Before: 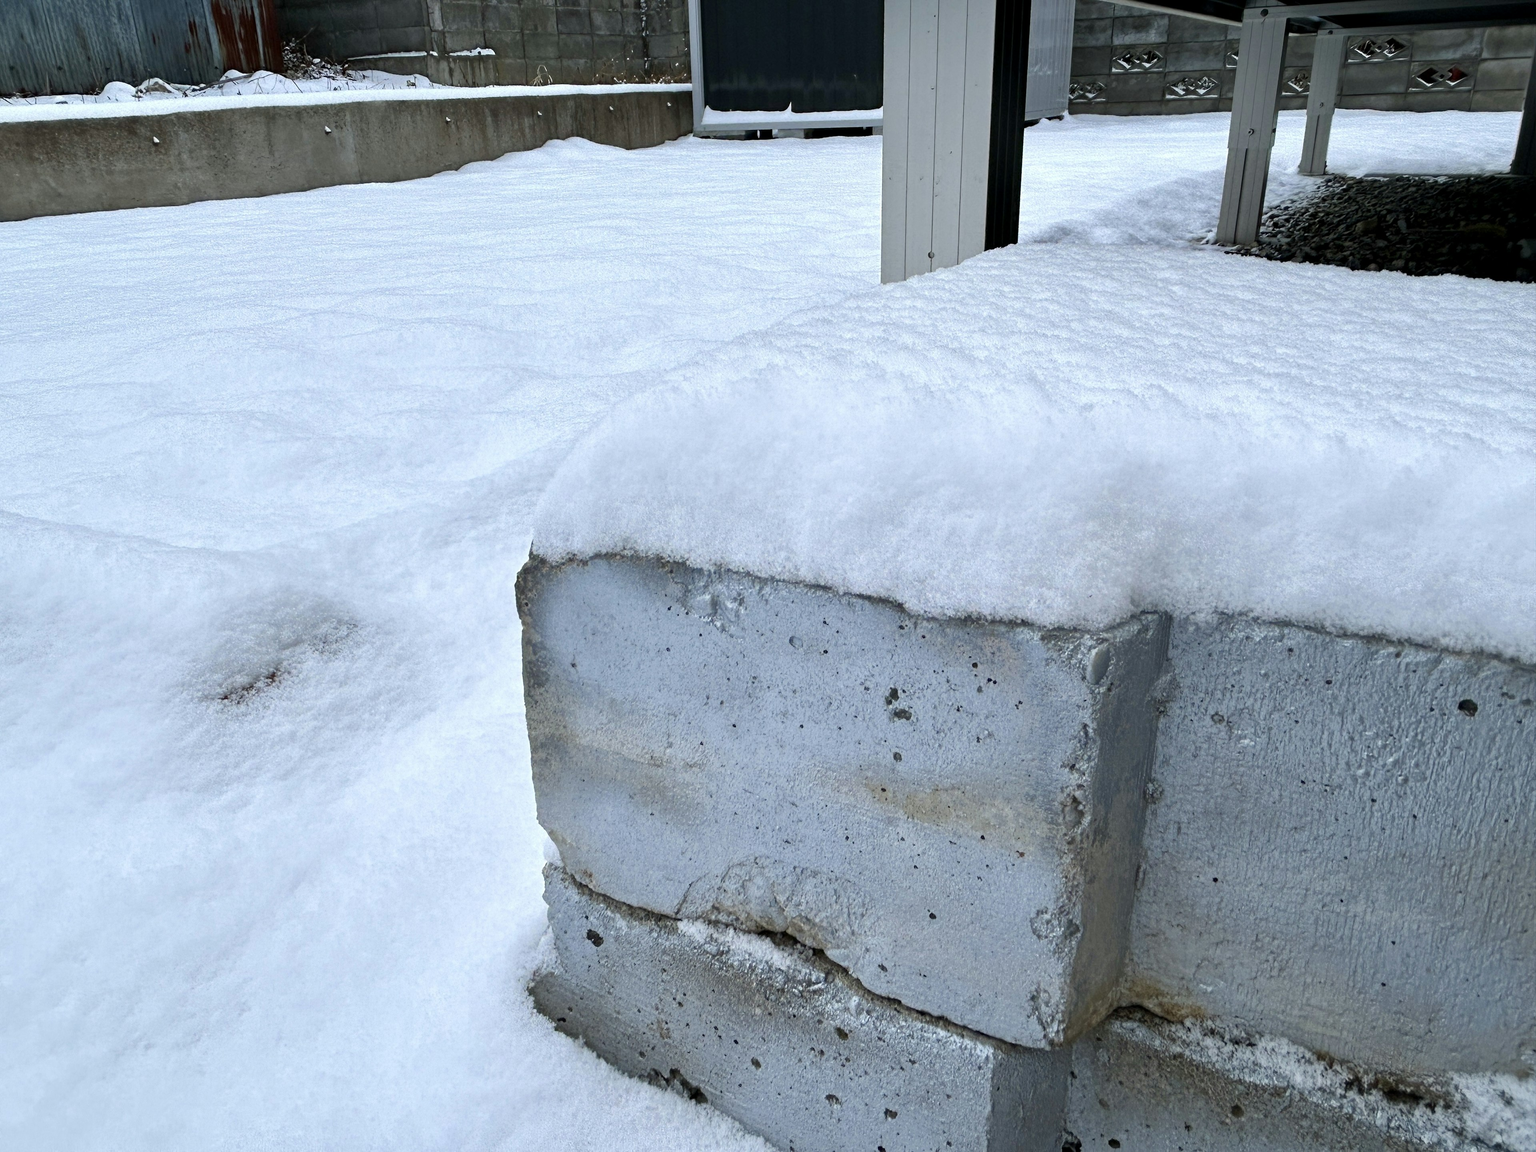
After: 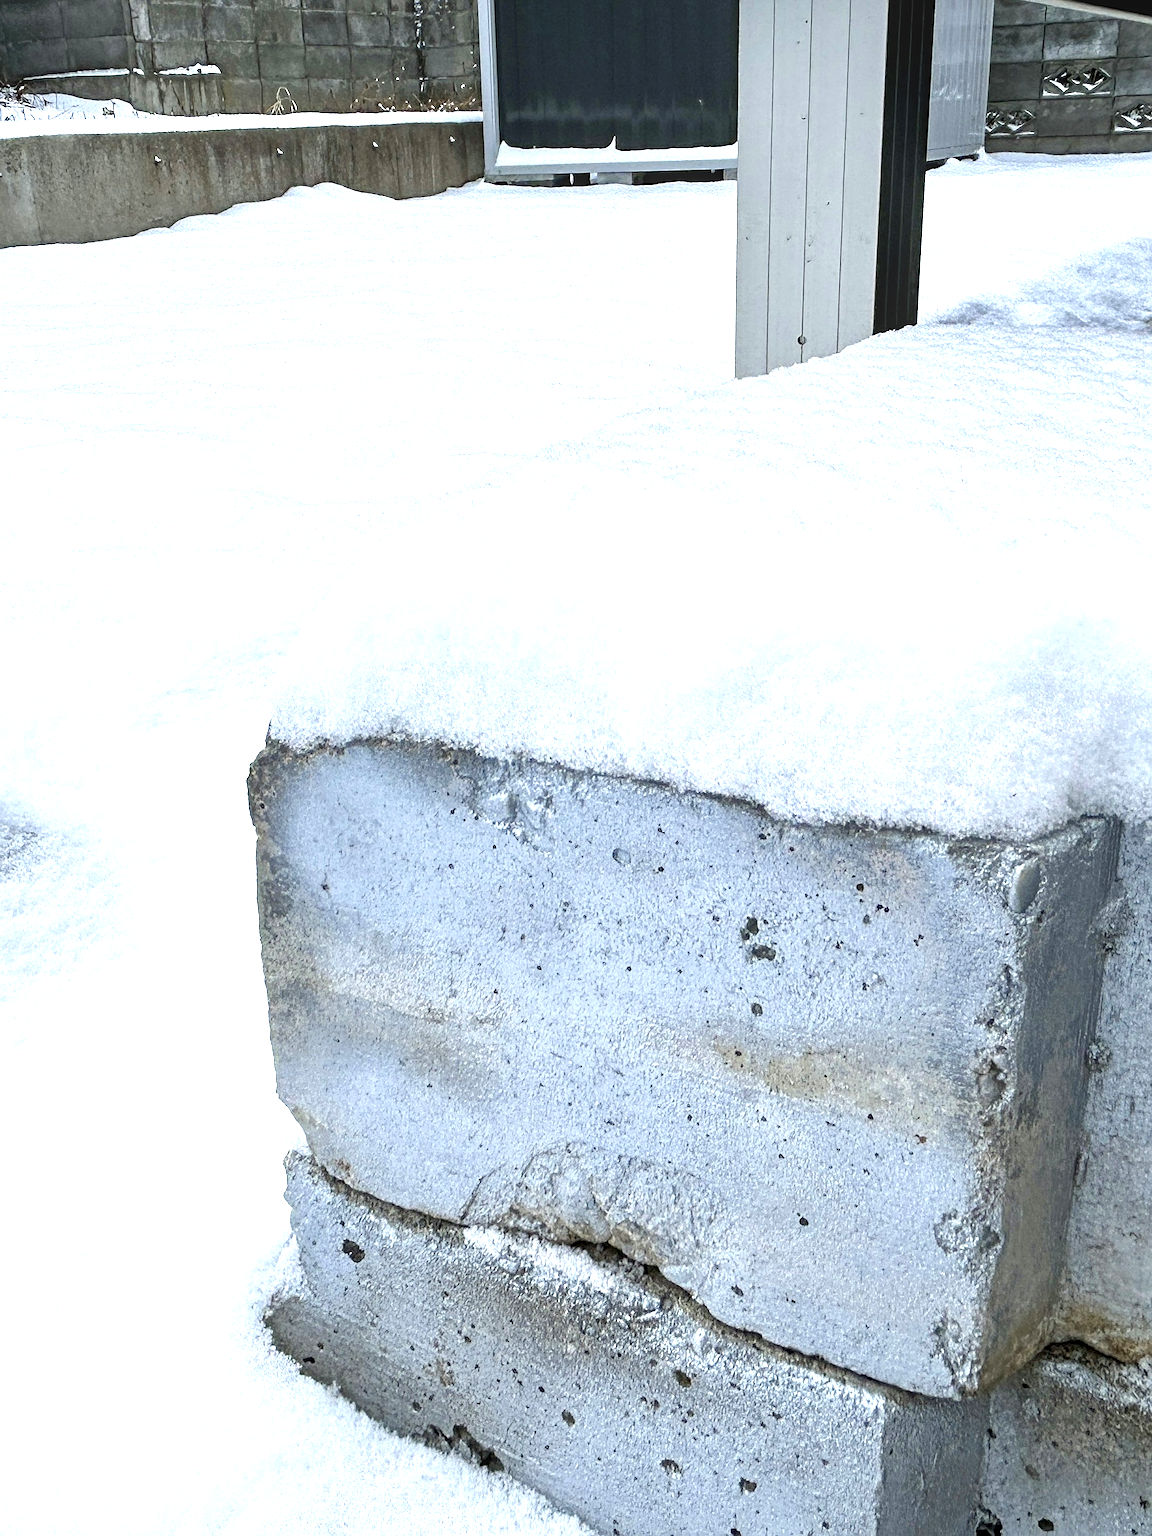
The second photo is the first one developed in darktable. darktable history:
sharpen: on, module defaults
local contrast: on, module defaults
exposure: black level correction -0.001, exposure 0.9 EV, compensate exposure bias true, compensate highlight preservation false
crop: left 21.496%, right 22.254%
